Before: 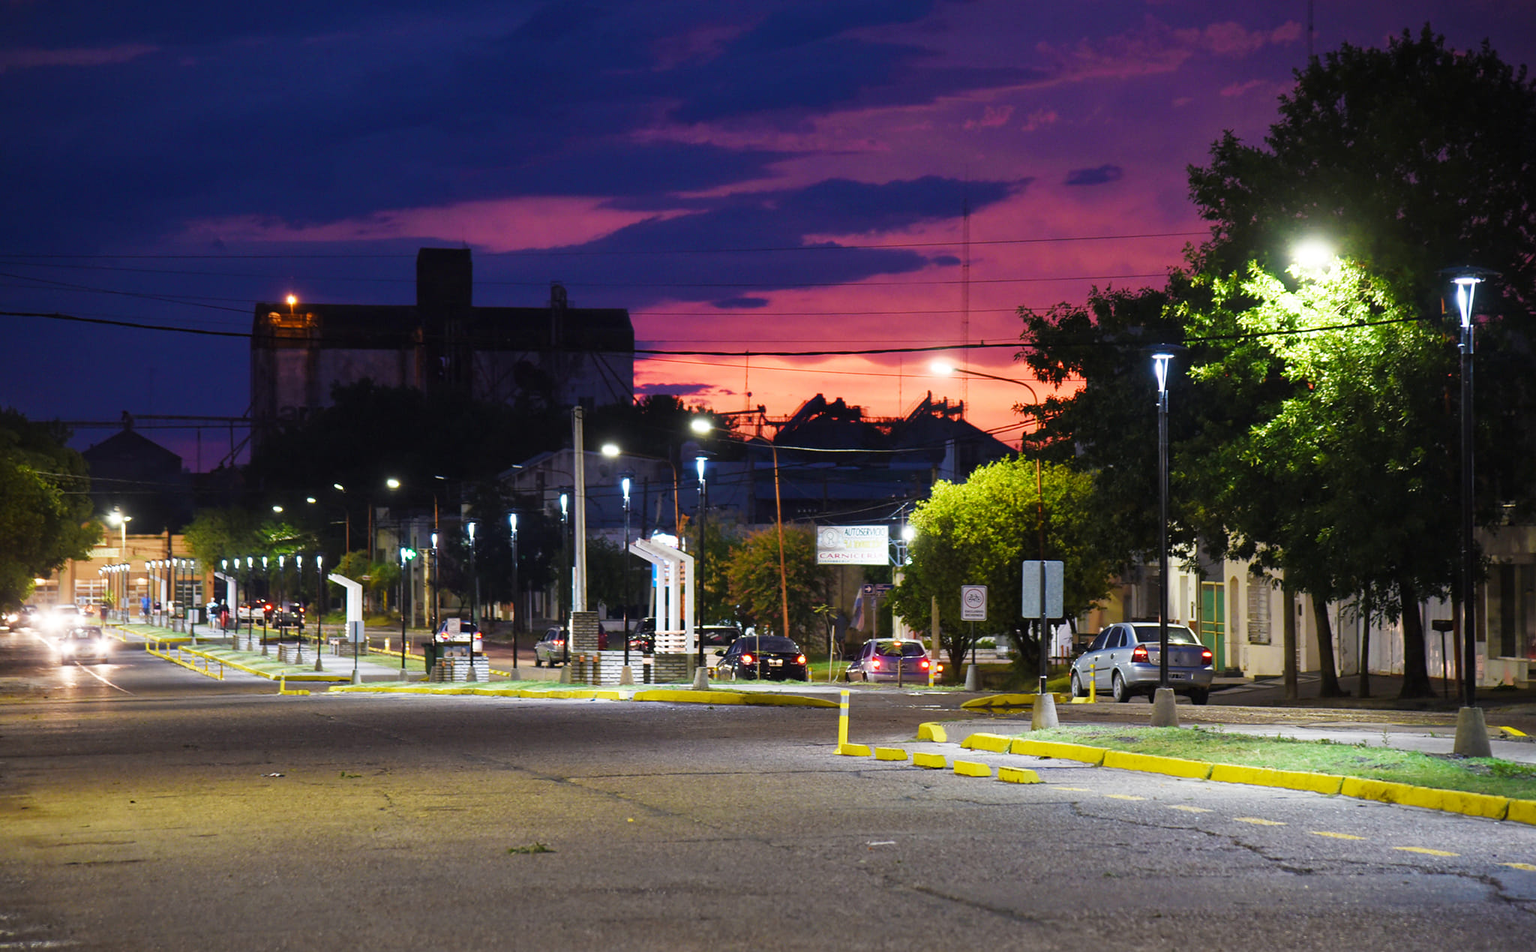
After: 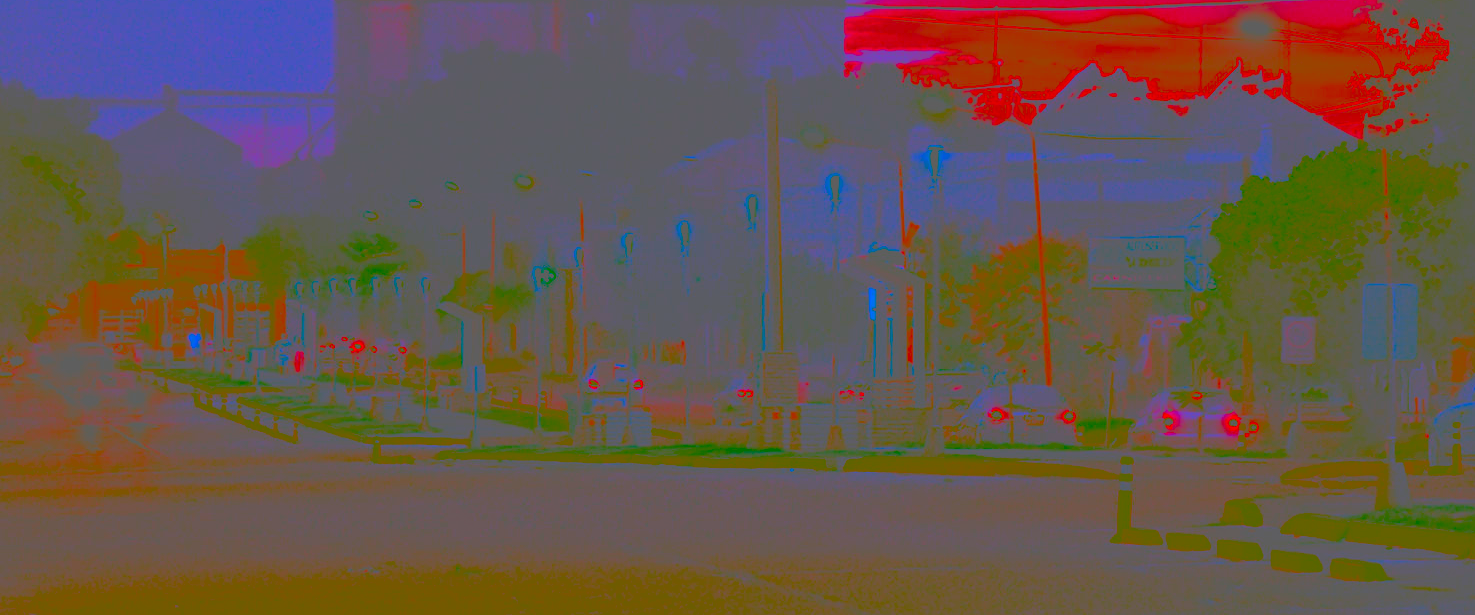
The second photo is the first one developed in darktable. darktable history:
white balance: emerald 1
contrast brightness saturation: contrast -0.99, brightness -0.17, saturation 0.75
crop: top 36.498%, right 27.964%, bottom 14.995%
